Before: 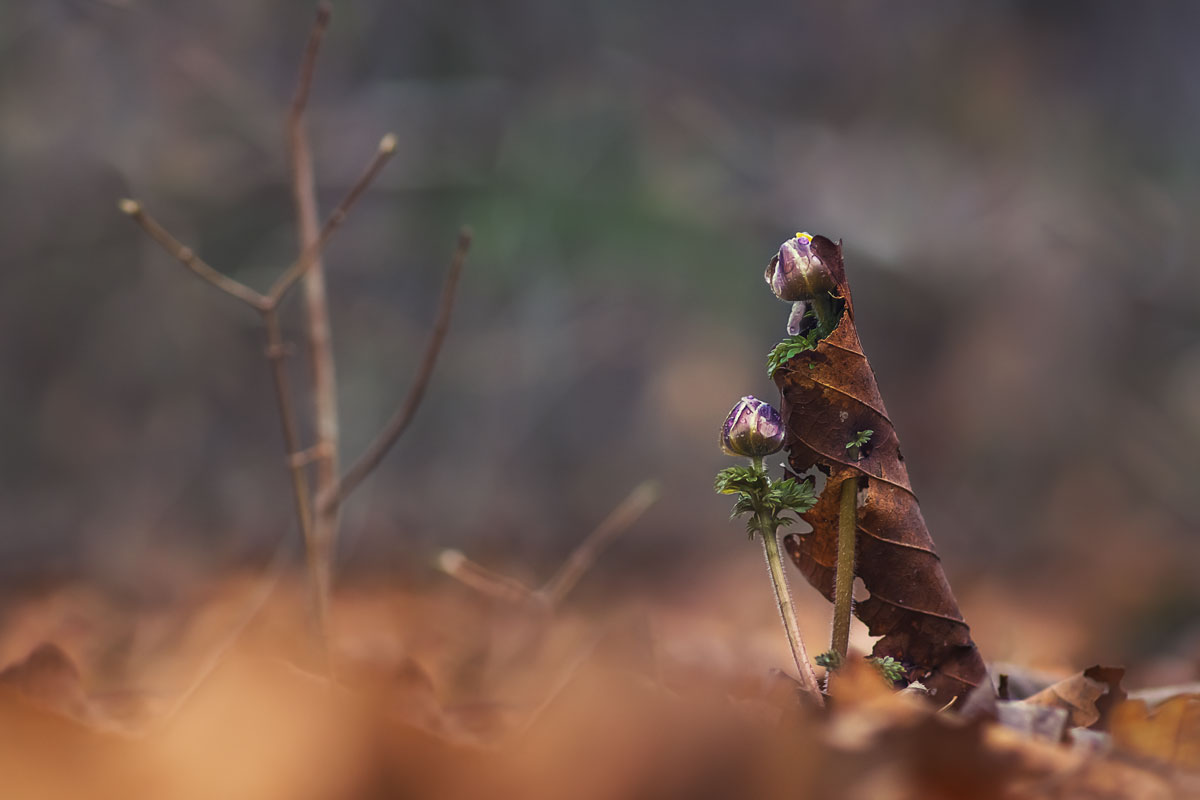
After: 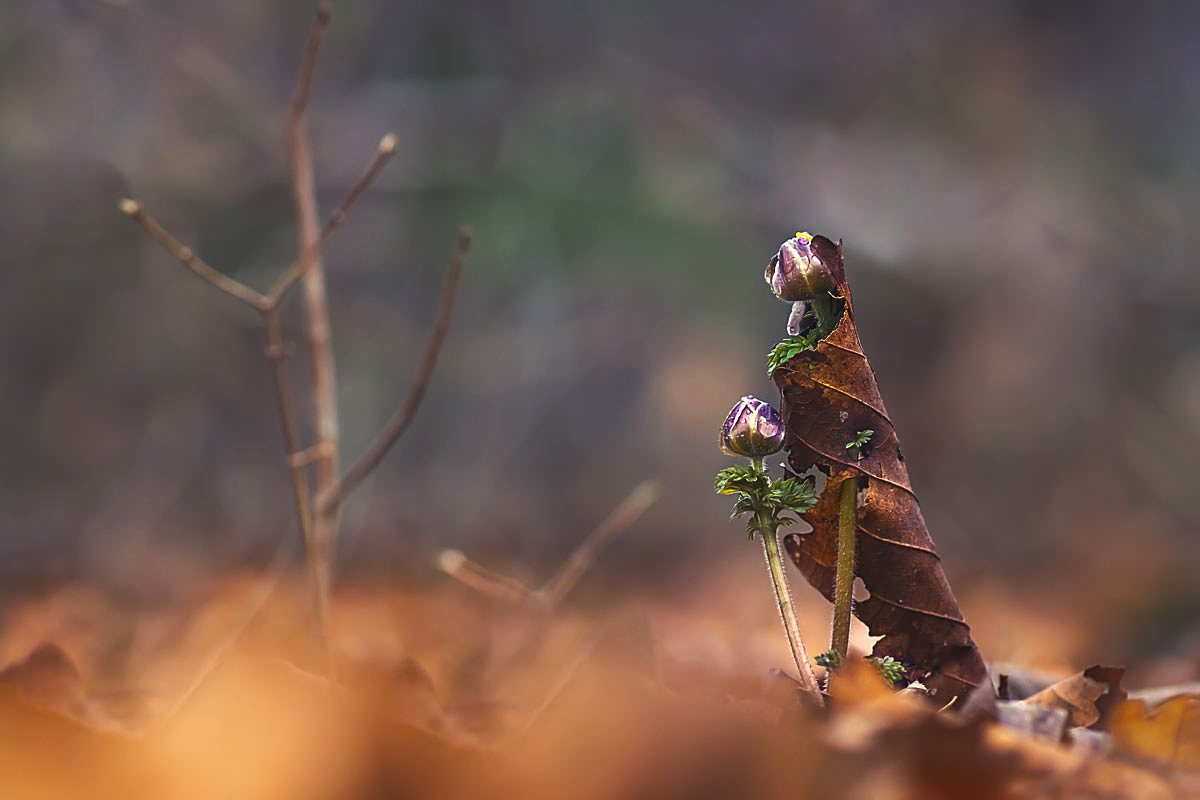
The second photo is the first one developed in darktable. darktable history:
color balance rgb: global offset › luminance 0.498%, perceptual saturation grading › global saturation 19.34%, perceptual brilliance grading › highlights 9.411%, perceptual brilliance grading › mid-tones 4.816%
sharpen: on, module defaults
